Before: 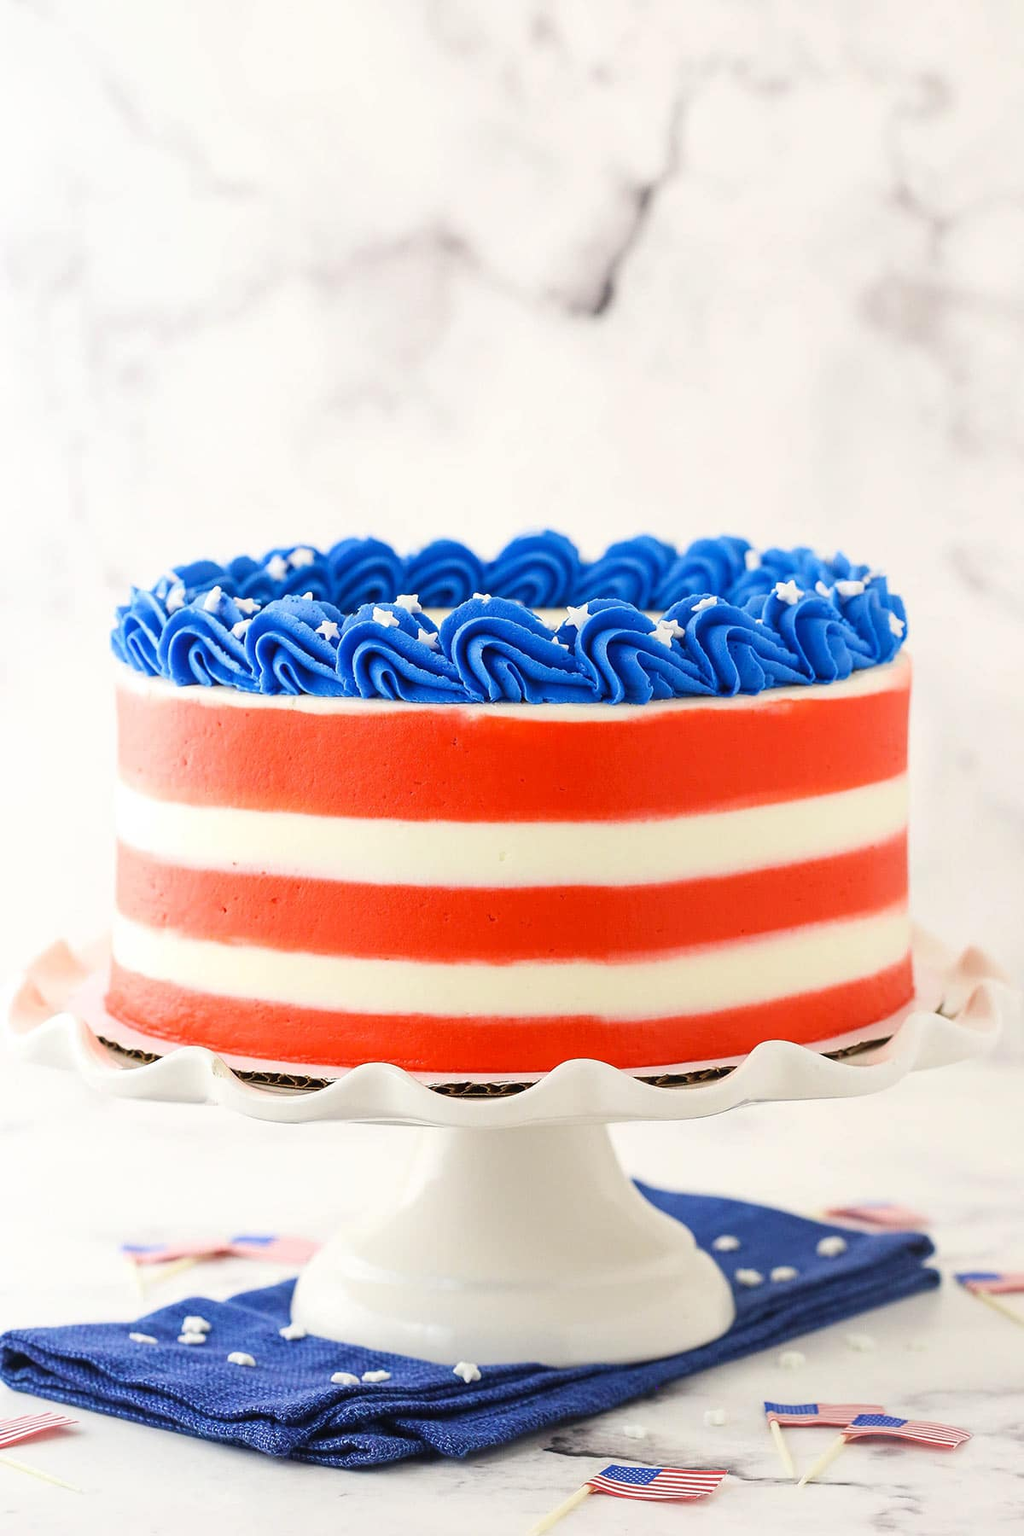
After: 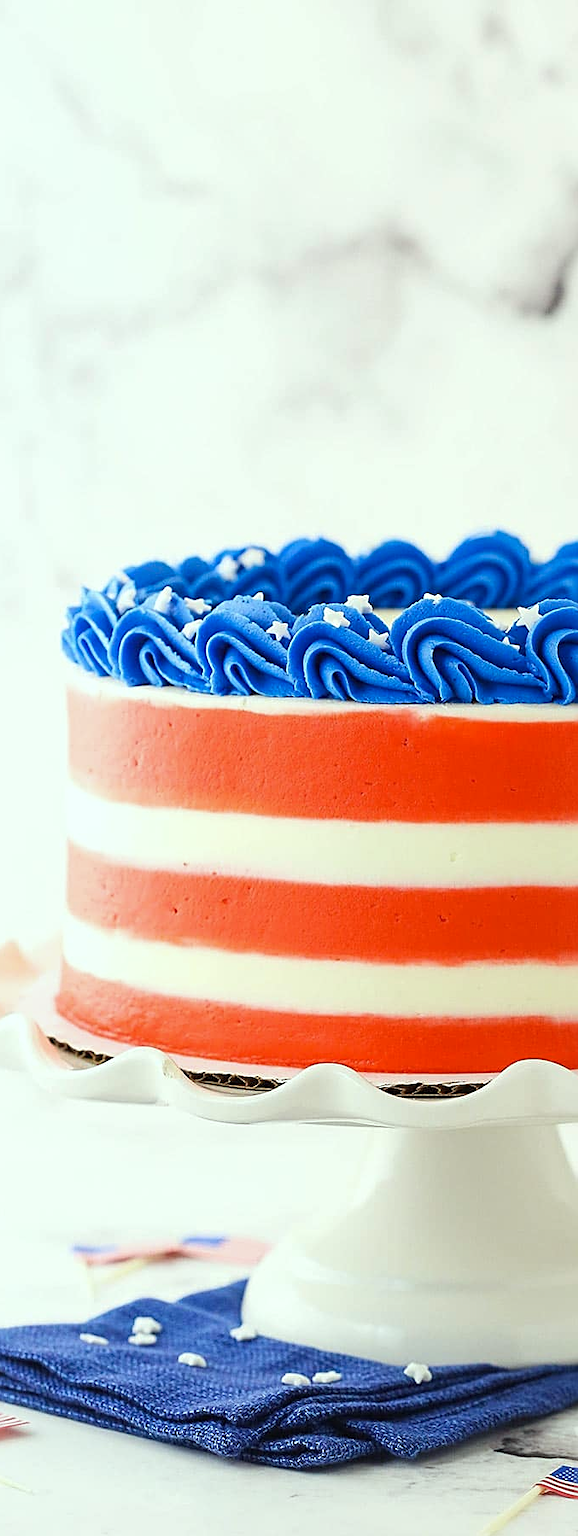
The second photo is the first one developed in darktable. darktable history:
color correction: highlights a* -6.58, highlights b* 0.792
sharpen: on, module defaults
crop: left 4.902%, right 38.565%
